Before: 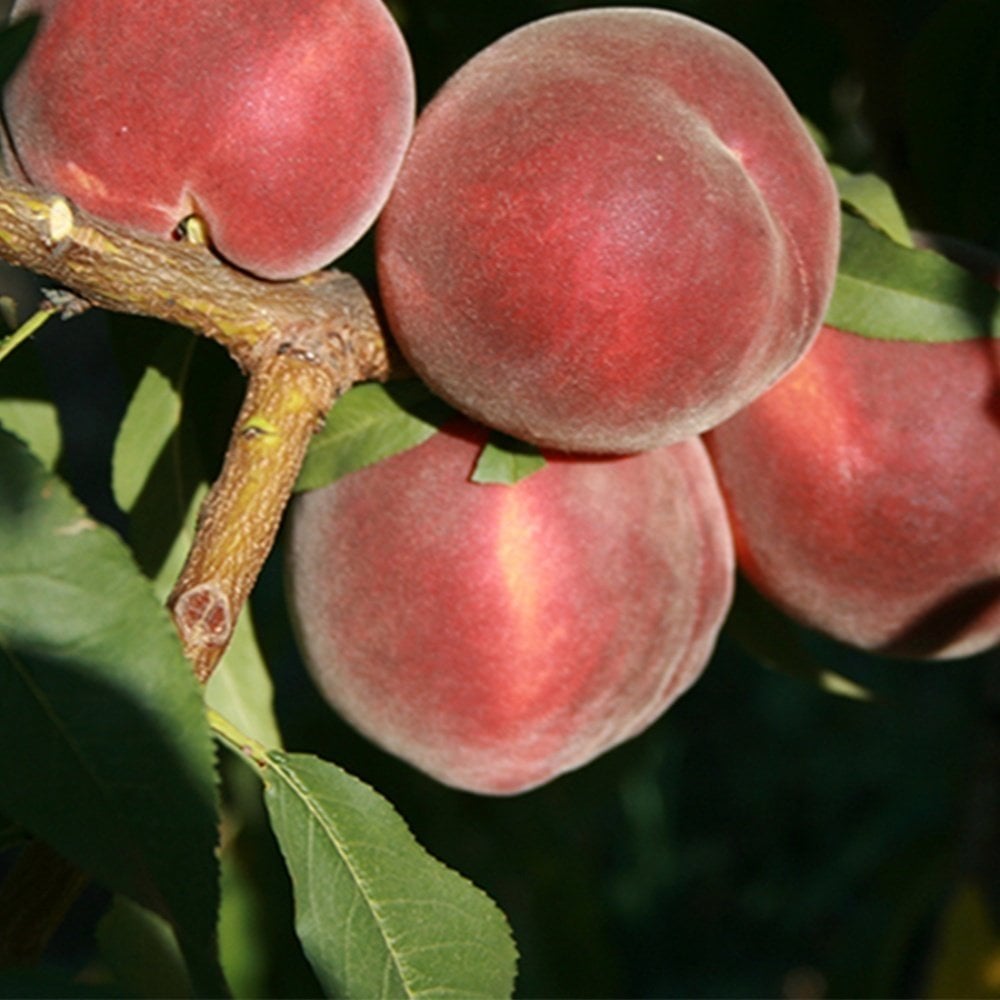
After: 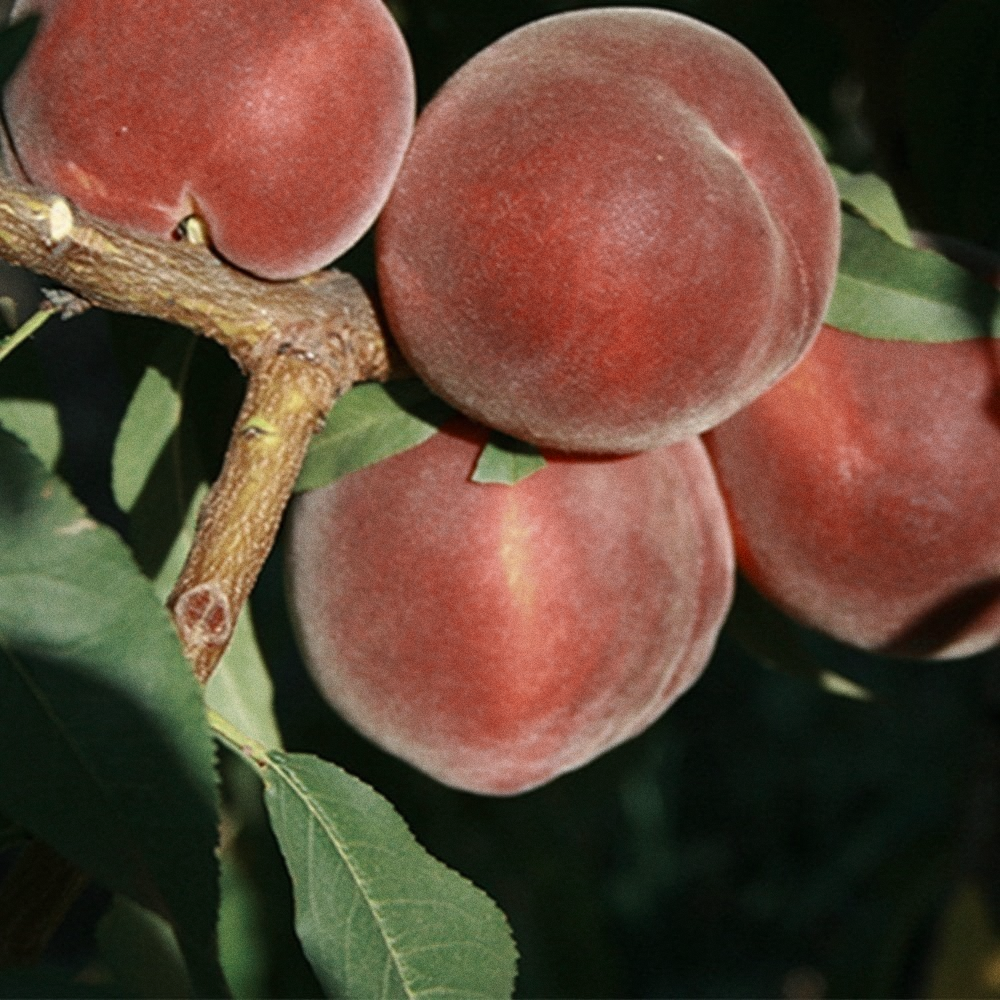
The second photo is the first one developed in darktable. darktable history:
color zones: curves: ch0 [(0, 0.5) (0.125, 0.4) (0.25, 0.5) (0.375, 0.4) (0.5, 0.4) (0.625, 0.35) (0.75, 0.35) (0.875, 0.5)]; ch1 [(0, 0.35) (0.125, 0.45) (0.25, 0.35) (0.375, 0.35) (0.5, 0.35) (0.625, 0.35) (0.75, 0.45) (0.875, 0.35)]; ch2 [(0, 0.6) (0.125, 0.5) (0.25, 0.5) (0.375, 0.6) (0.5, 0.6) (0.625, 0.5) (0.75, 0.5) (0.875, 0.5)]
grain: coarseness 0.09 ISO
